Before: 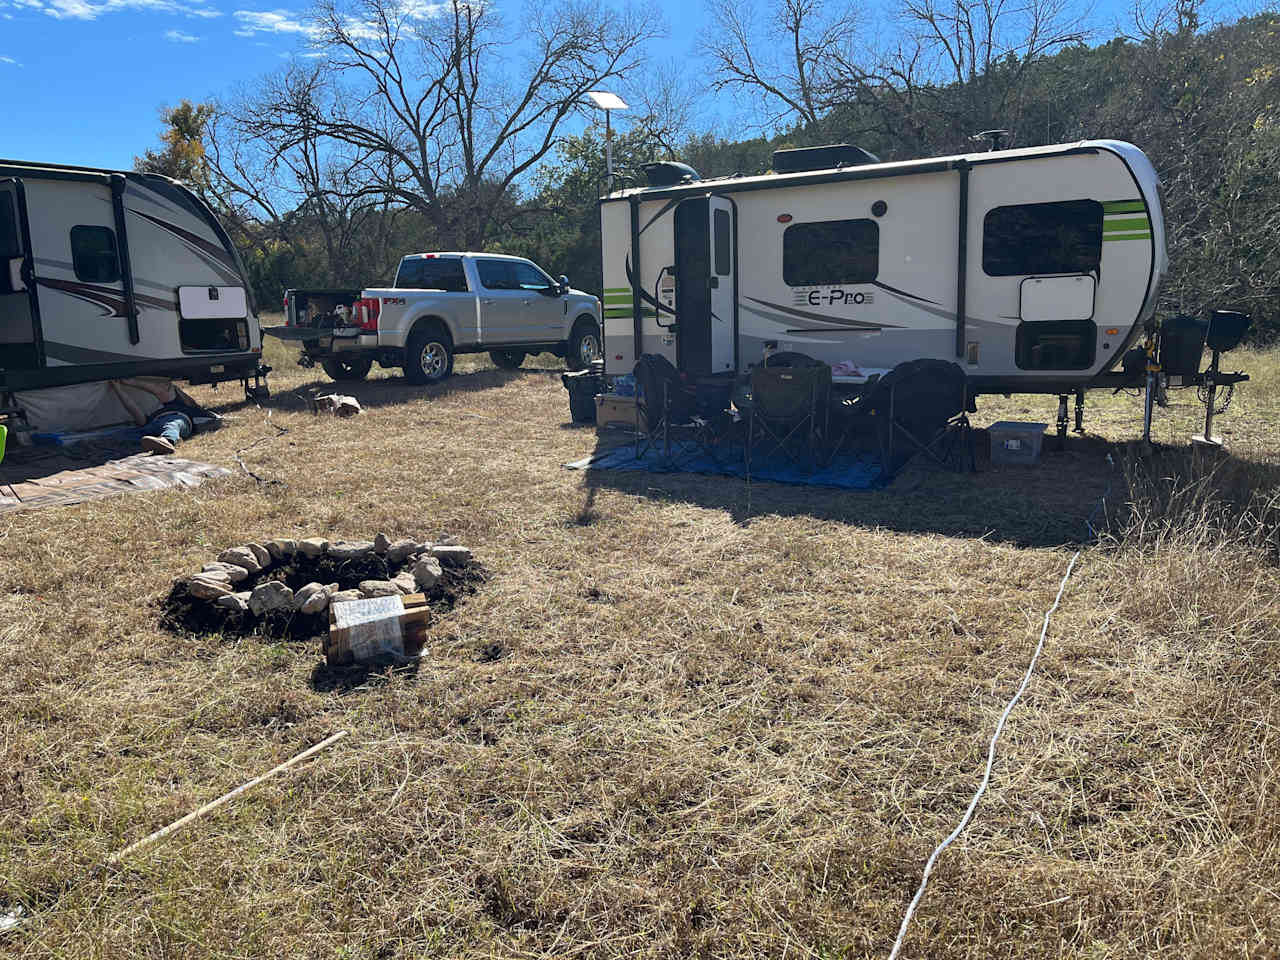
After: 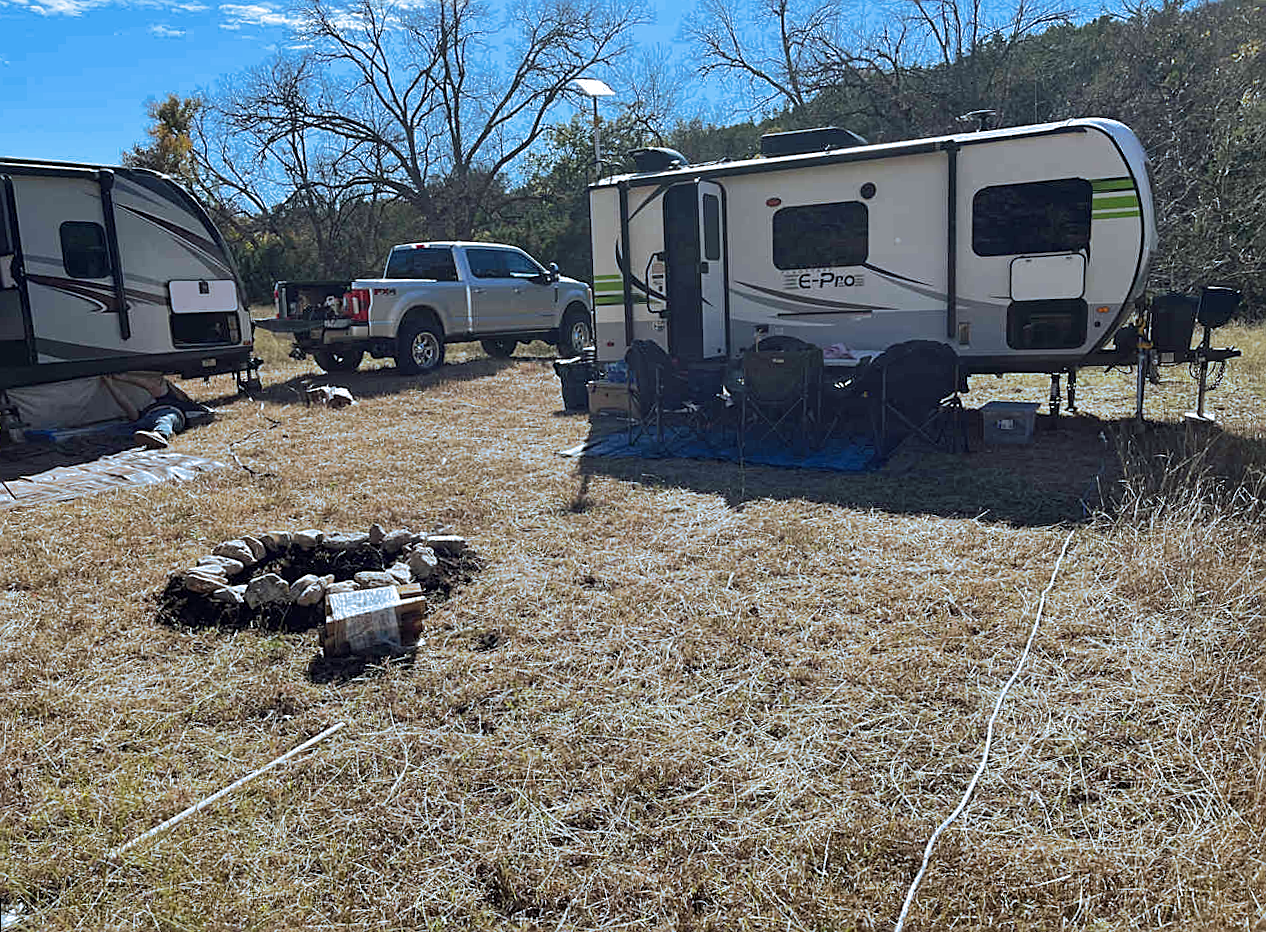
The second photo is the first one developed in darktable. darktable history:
rotate and perspective: rotation -1°, crop left 0.011, crop right 0.989, crop top 0.025, crop bottom 0.975
split-toning: shadows › hue 351.18°, shadows › saturation 0.86, highlights › hue 218.82°, highlights › saturation 0.73, balance -19.167
sharpen: on, module defaults
